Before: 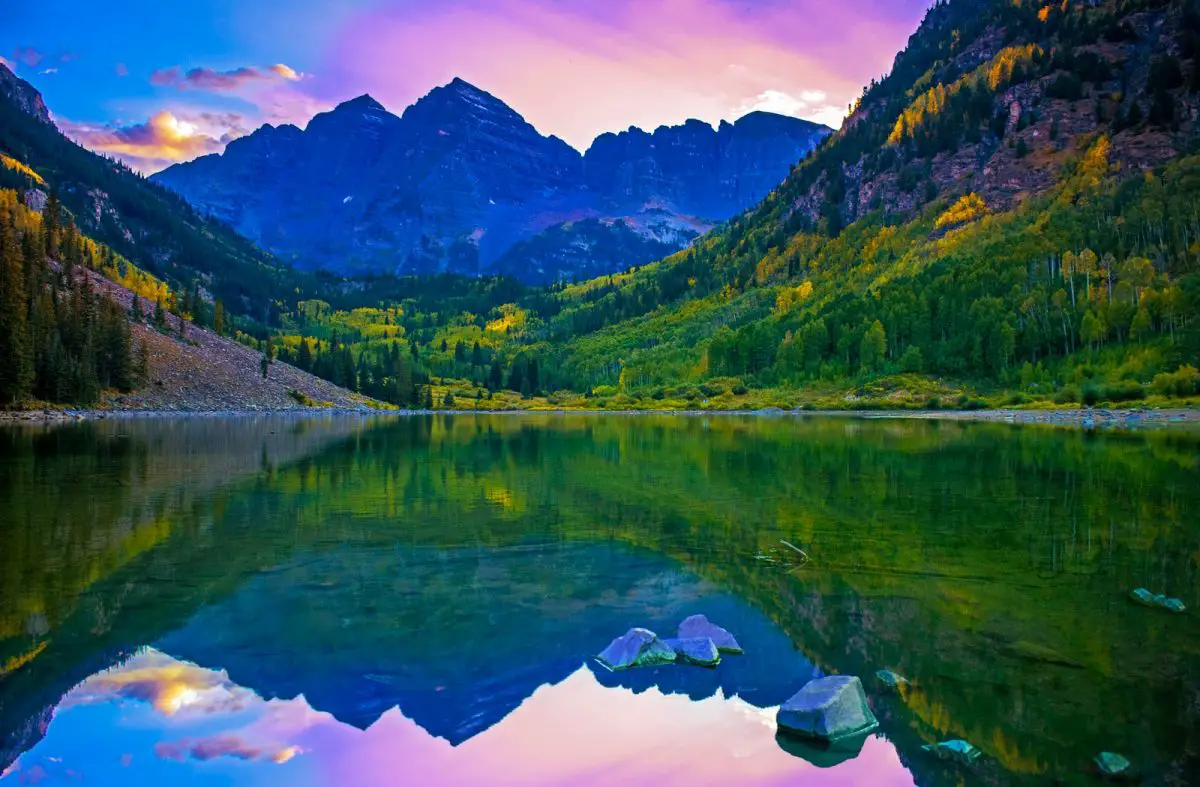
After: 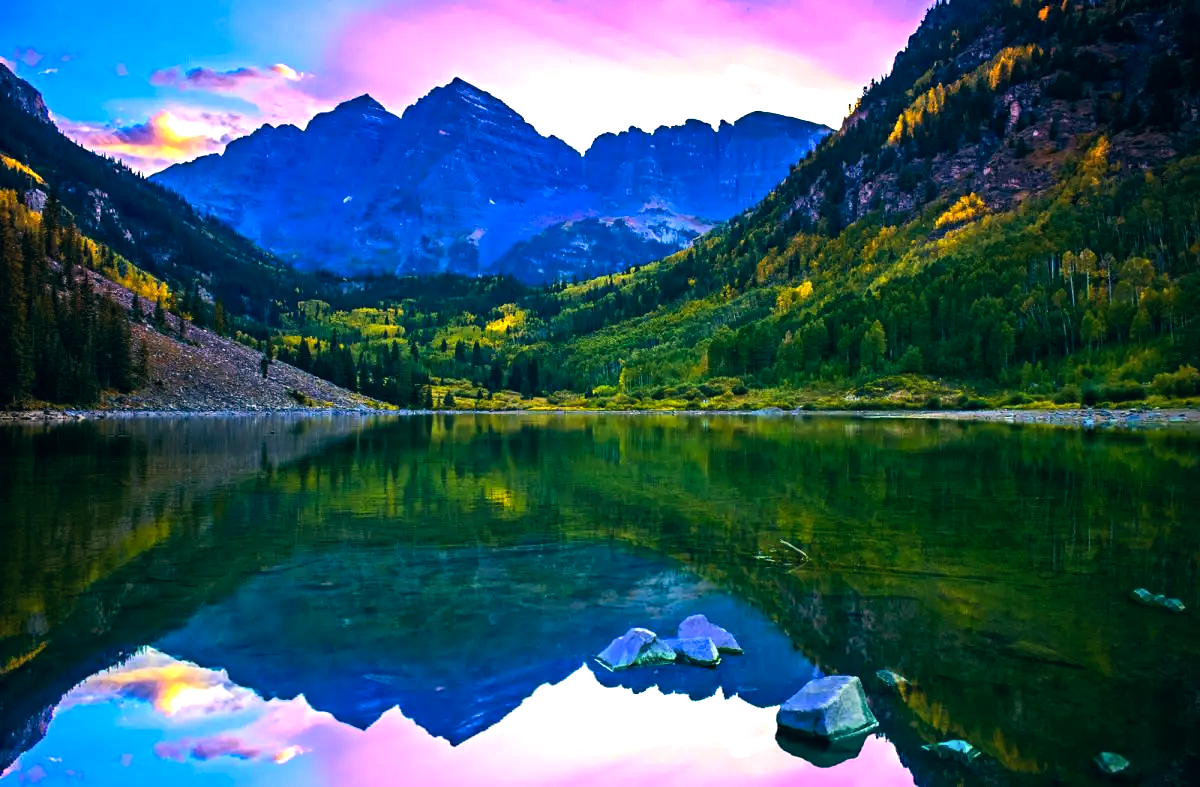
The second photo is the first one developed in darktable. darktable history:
tone equalizer: -8 EV -1.12 EV, -7 EV -1.04 EV, -6 EV -0.844 EV, -5 EV -0.566 EV, -3 EV 0.596 EV, -2 EV 0.884 EV, -1 EV 0.992 EV, +0 EV 1.08 EV, edges refinement/feathering 500, mask exposure compensation -1.57 EV, preserve details no
color correction: highlights a* 5.41, highlights b* 5.32, shadows a* -4.49, shadows b* -5.01
haze removal: compatibility mode true, adaptive false
